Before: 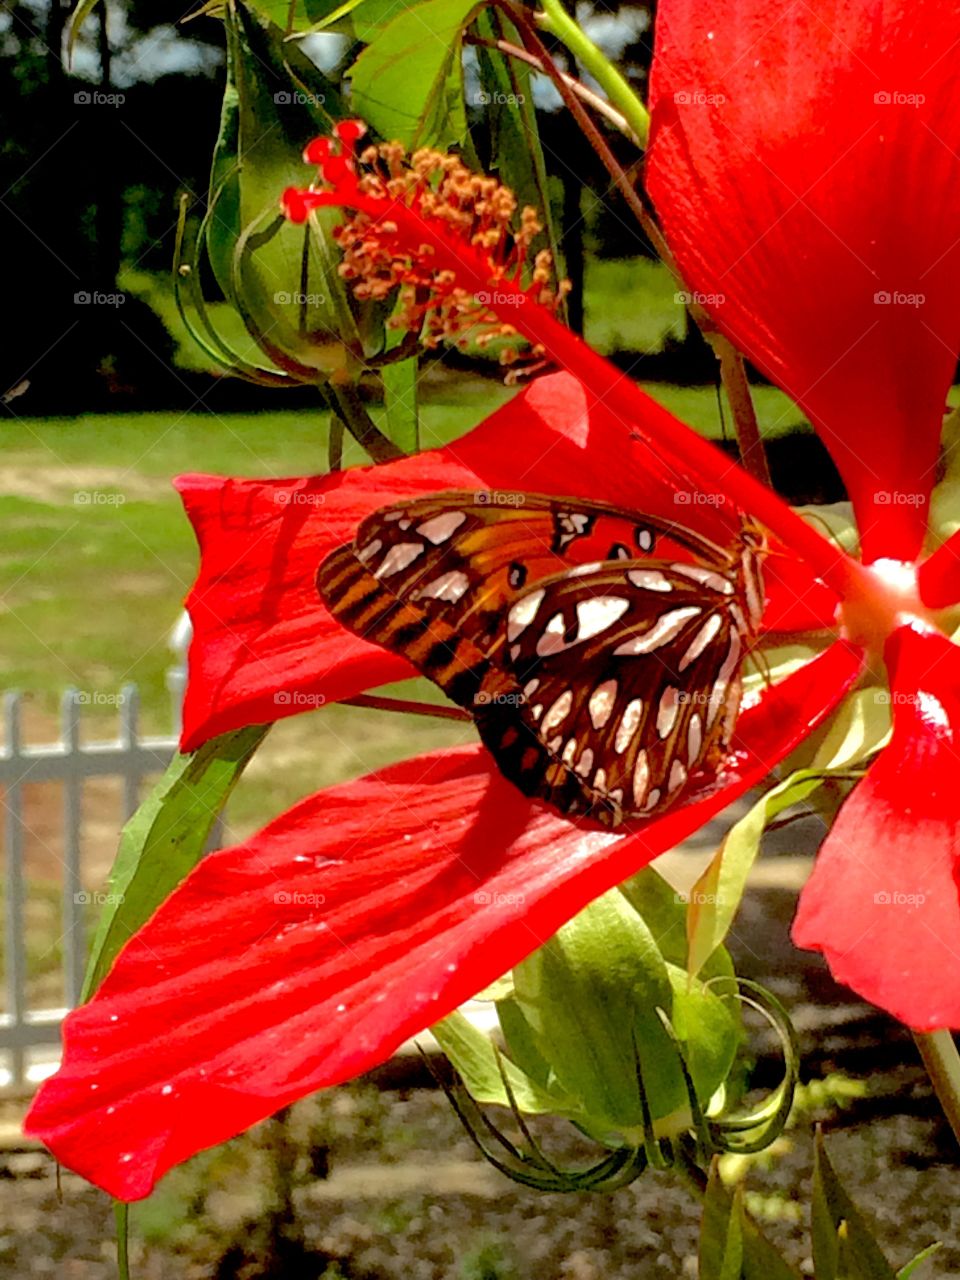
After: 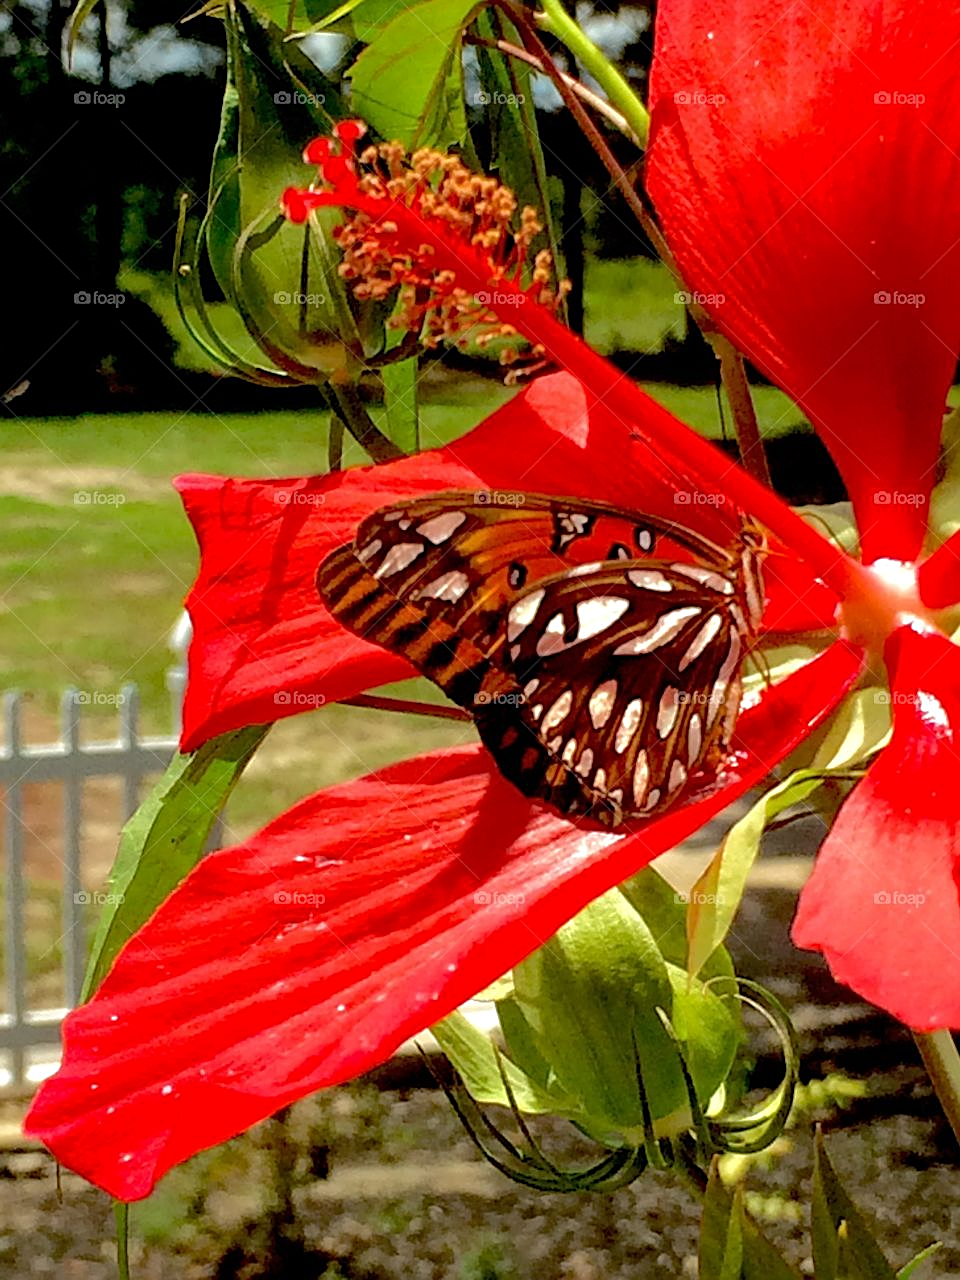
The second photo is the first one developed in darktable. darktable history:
sharpen: on, module defaults
haze removal: strength 0.026, distance 0.248, compatibility mode true, adaptive false
